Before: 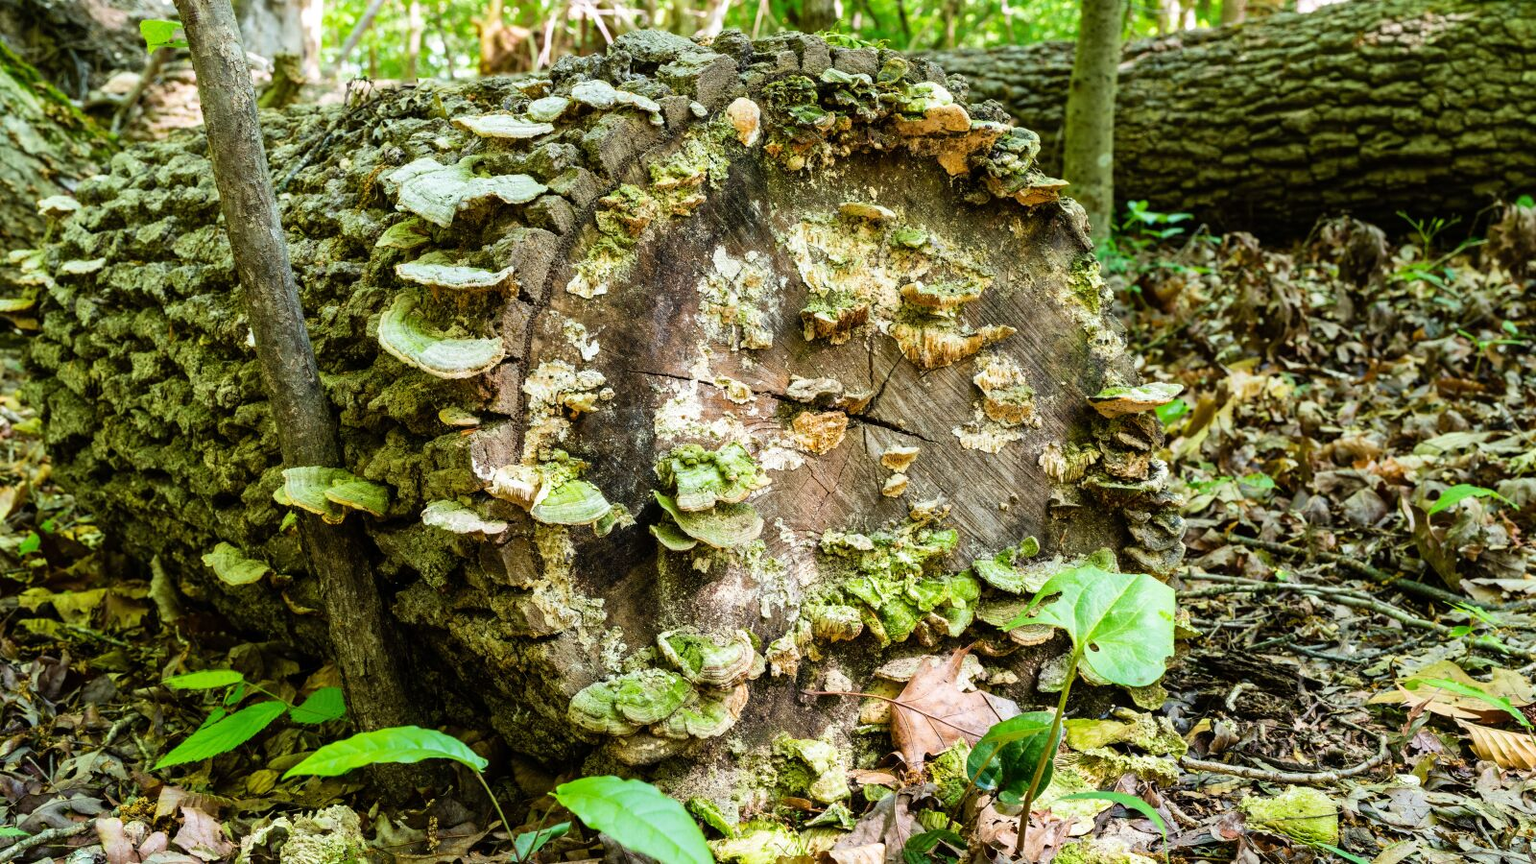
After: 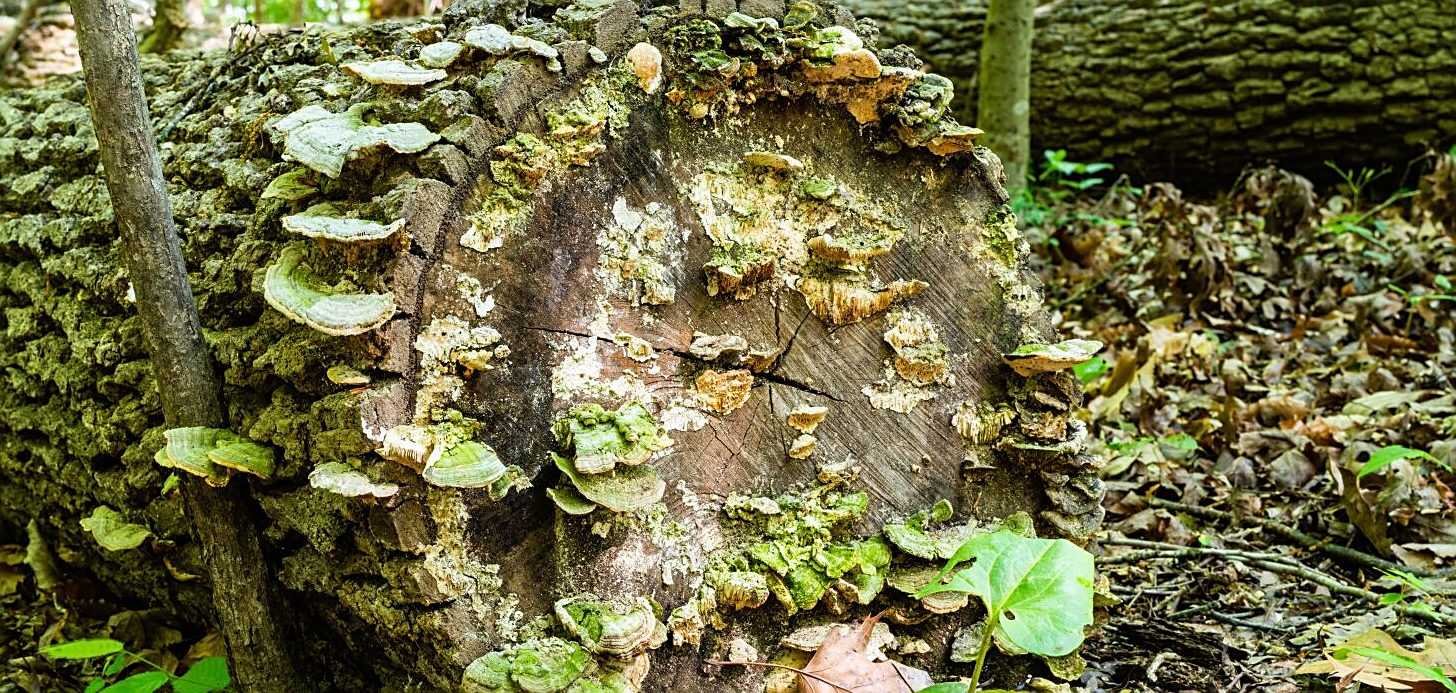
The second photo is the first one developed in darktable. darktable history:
crop: left 8.155%, top 6.611%, bottom 15.385%
sharpen: on, module defaults
contrast equalizer: y [[0.5 ×6], [0.5 ×6], [0.5, 0.5, 0.501, 0.545, 0.707, 0.863], [0 ×6], [0 ×6]]
